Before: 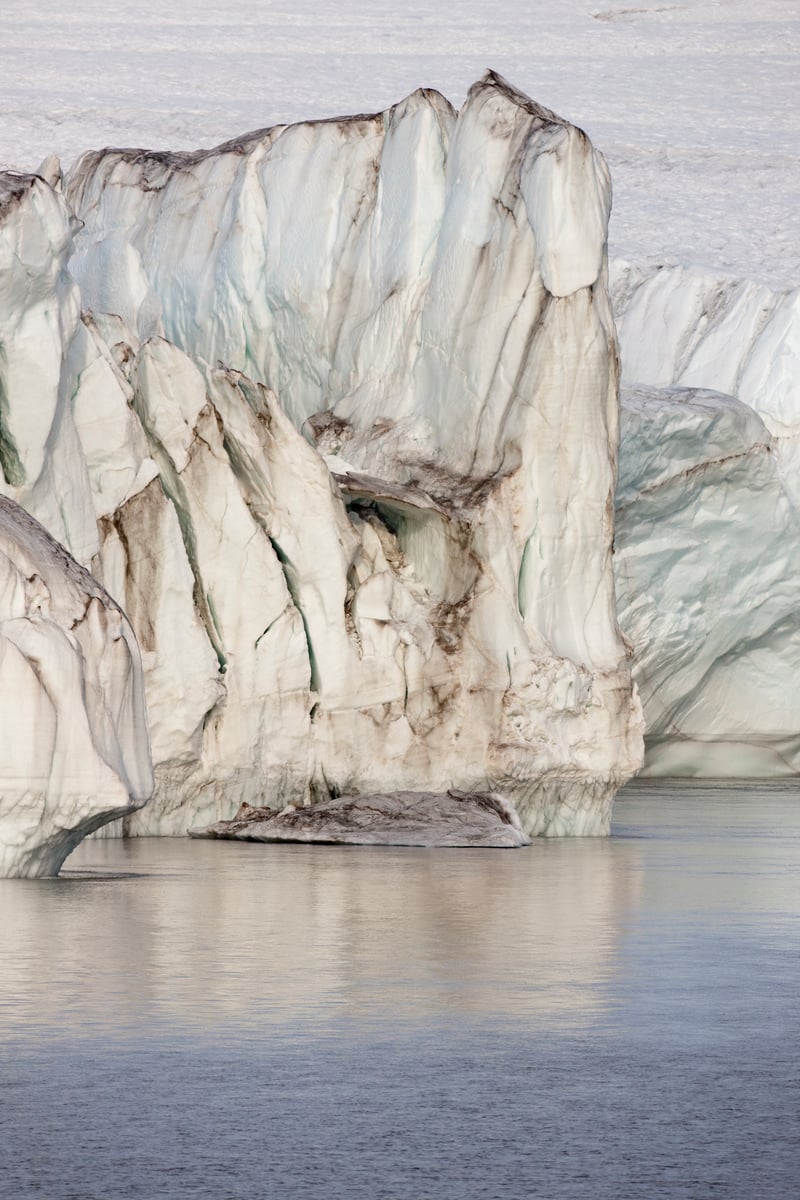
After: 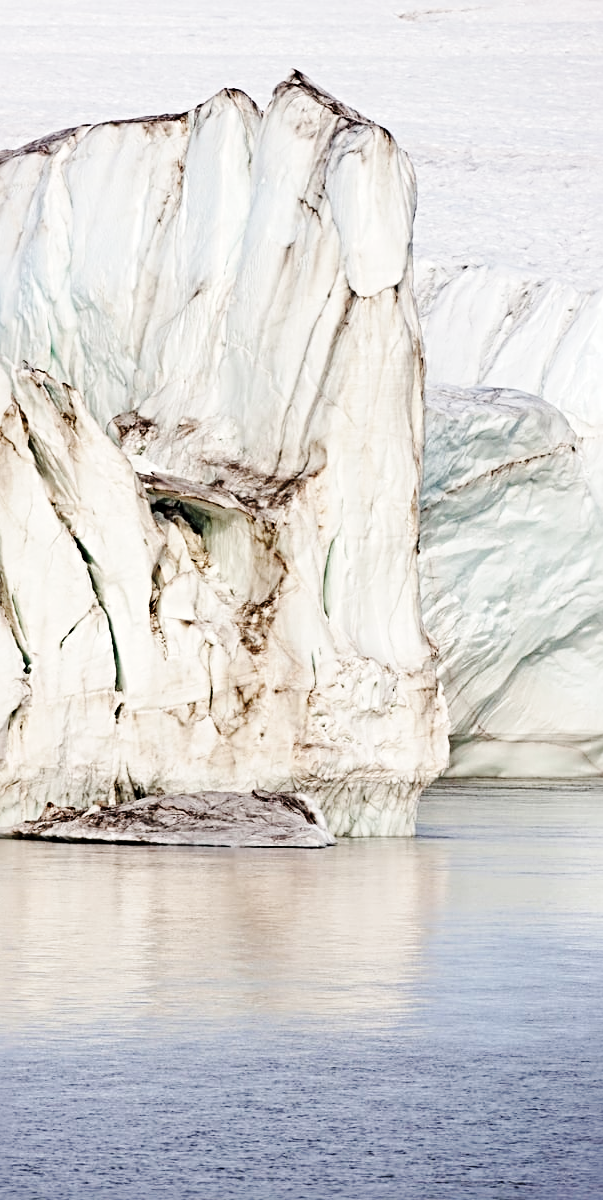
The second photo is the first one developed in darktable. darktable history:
crop and rotate: left 24.596%
sharpen: radius 4.855
exposure: exposure 0.203 EV, compensate highlight preservation false
base curve: curves: ch0 [(0, 0) (0.036, 0.025) (0.121, 0.166) (0.206, 0.329) (0.605, 0.79) (1, 1)], preserve colors none
